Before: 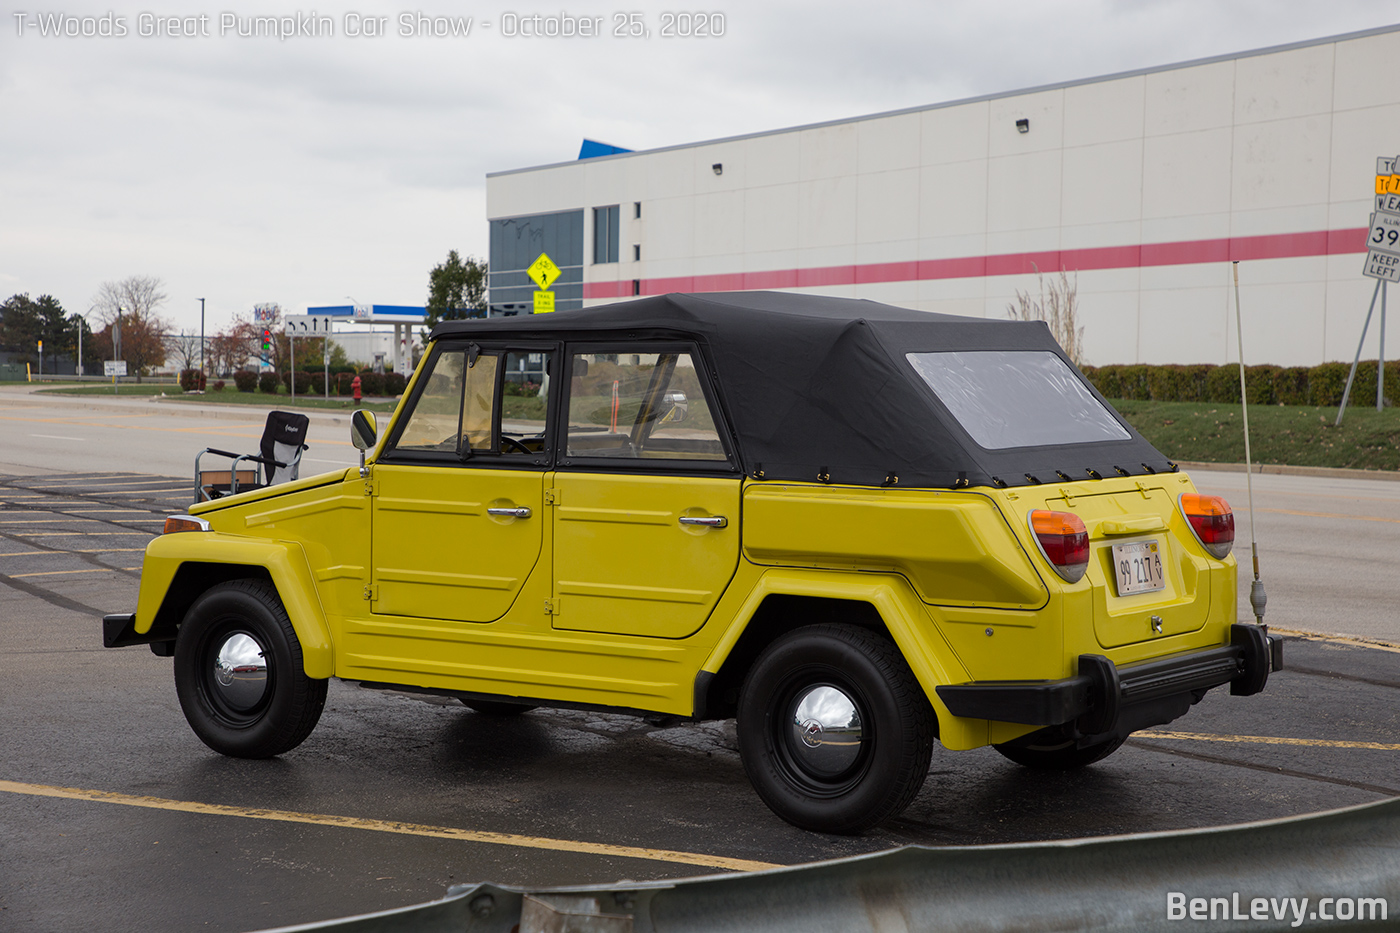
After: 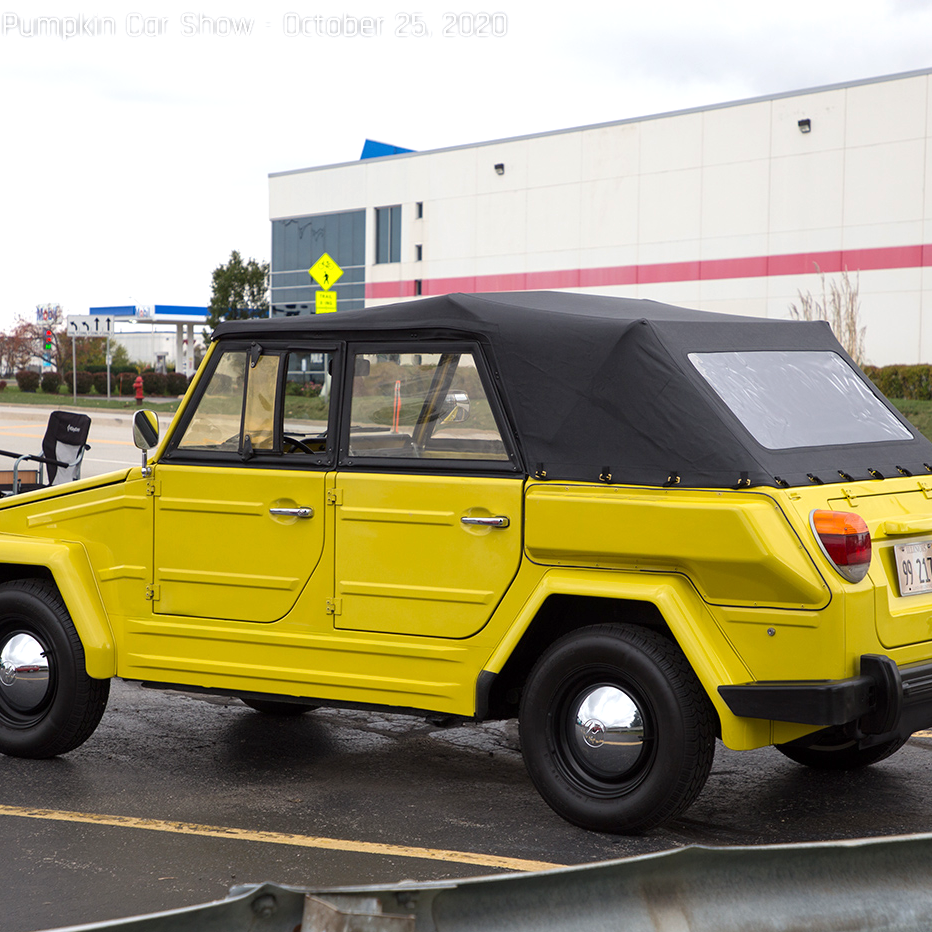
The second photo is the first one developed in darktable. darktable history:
exposure: exposure 0.58 EV, compensate exposure bias true, compensate highlight preservation false
crop and rotate: left 15.633%, right 17.767%
